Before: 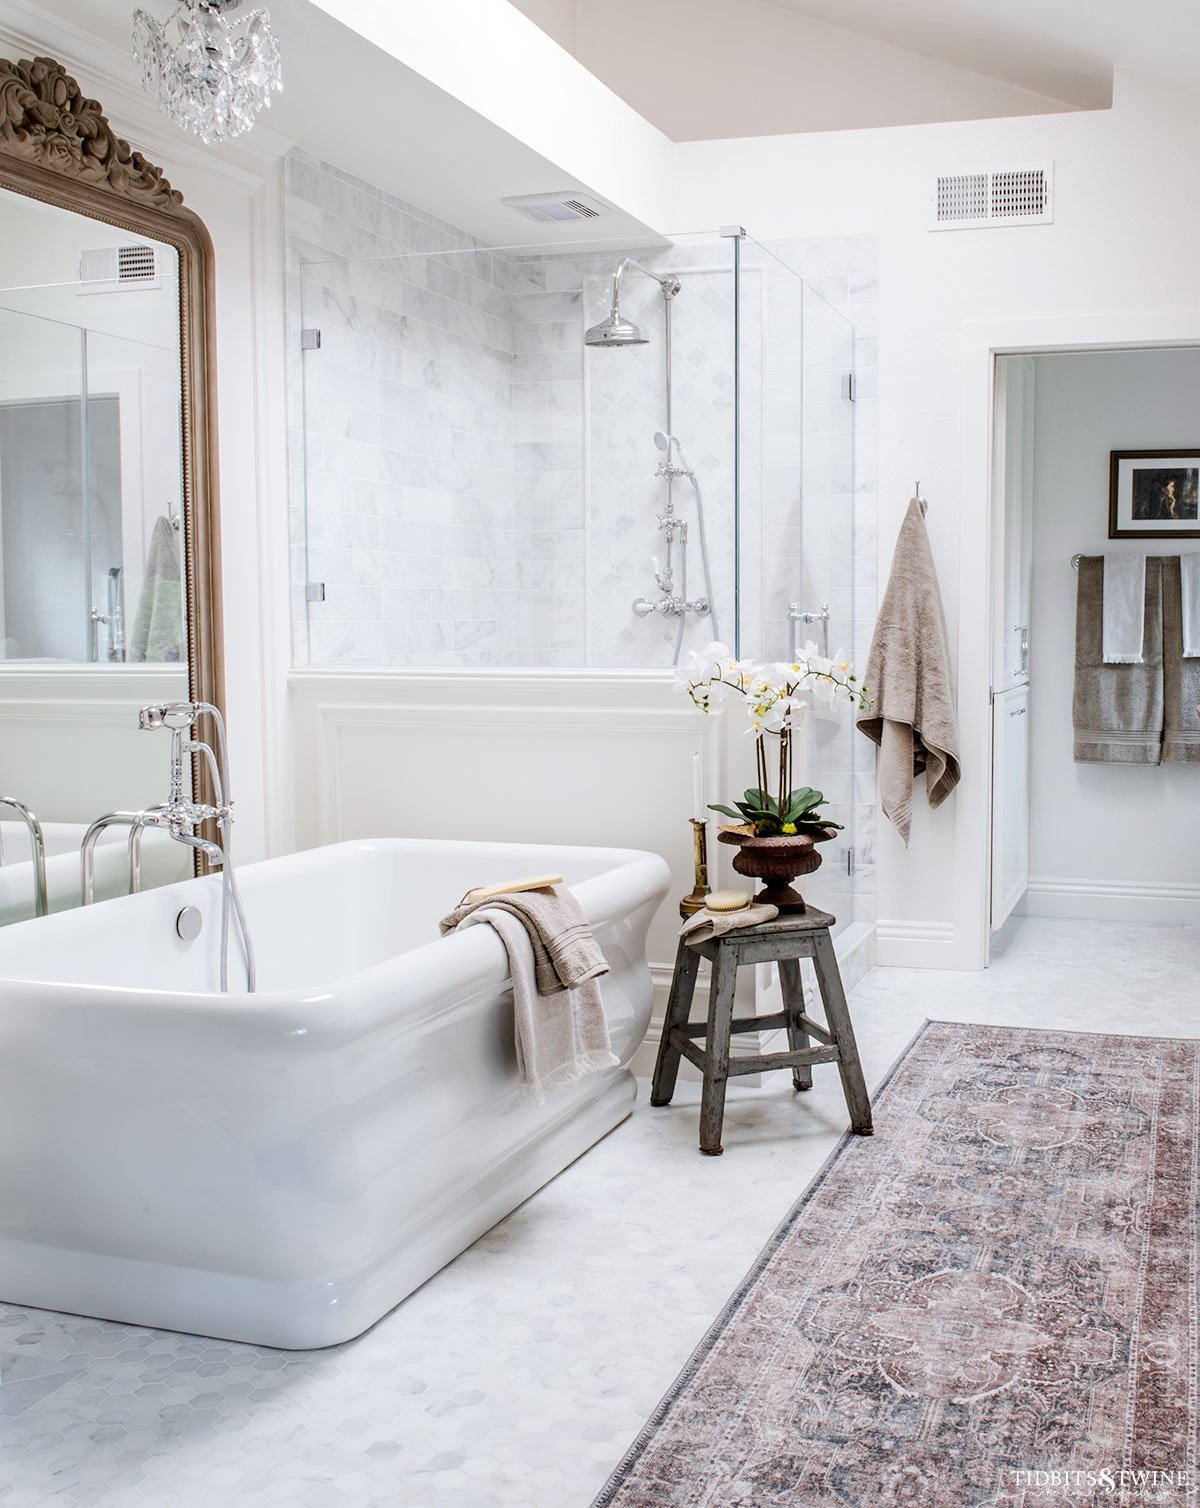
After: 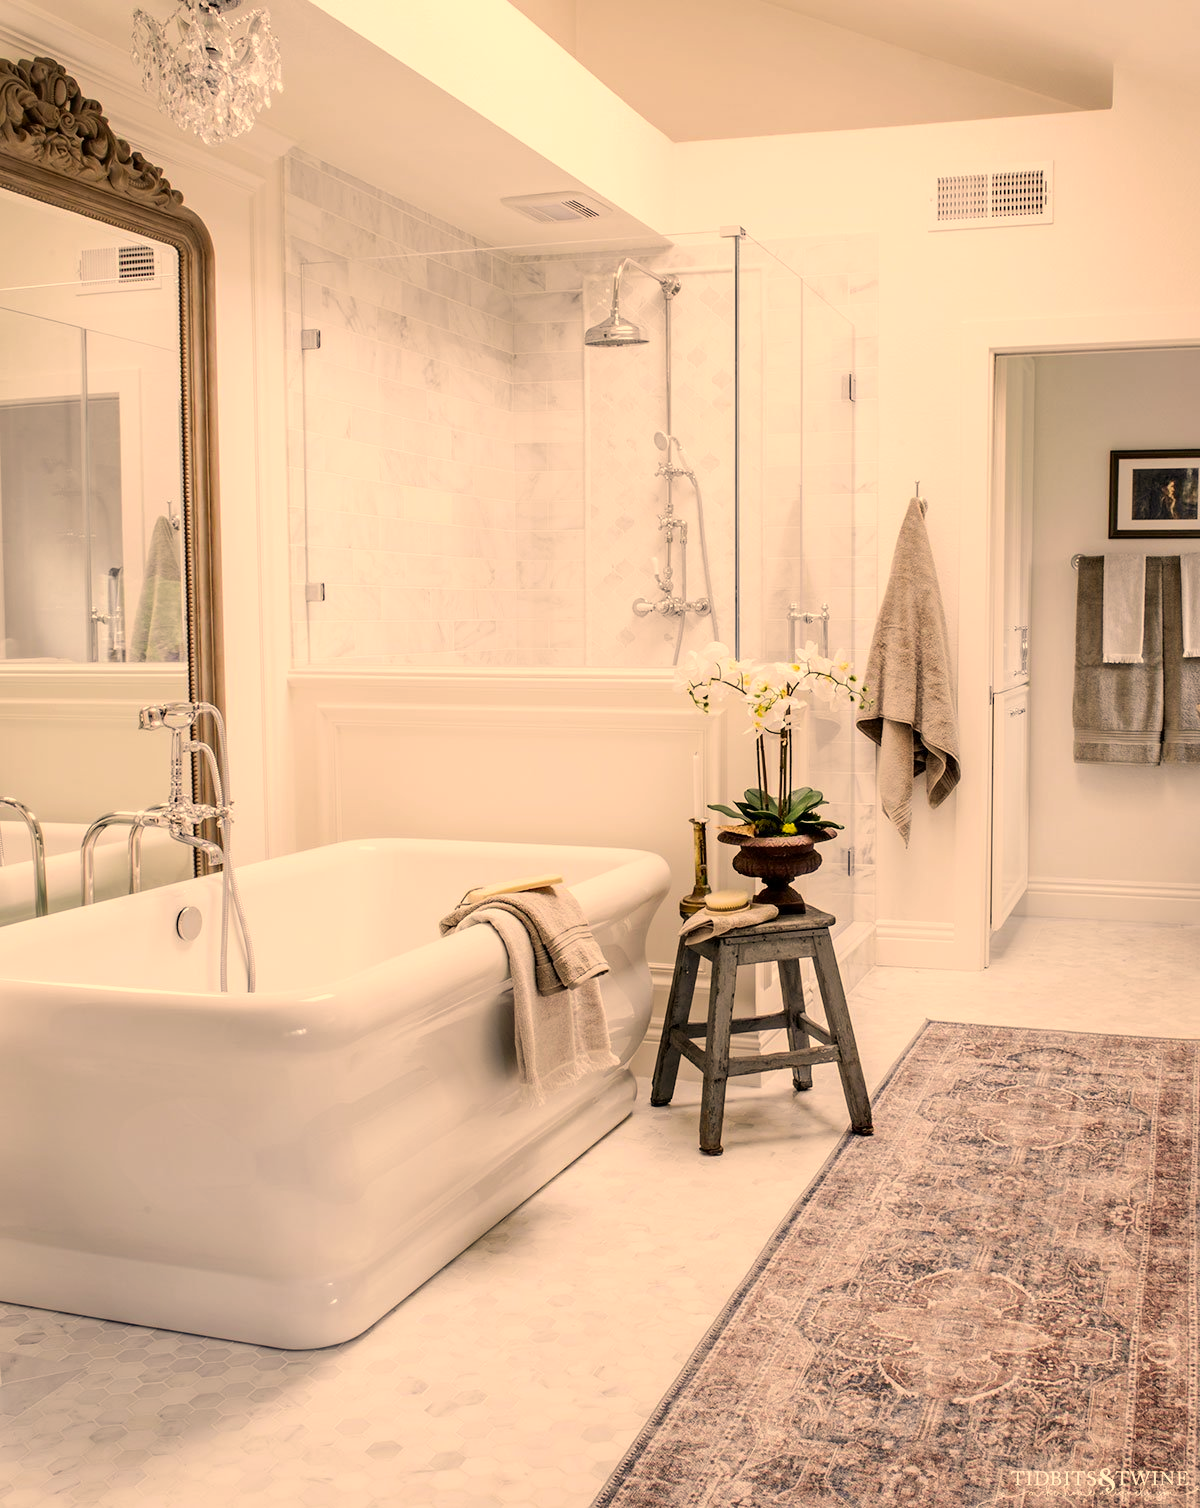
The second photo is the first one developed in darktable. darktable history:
color correction: highlights a* 14.98, highlights b* 31.41
